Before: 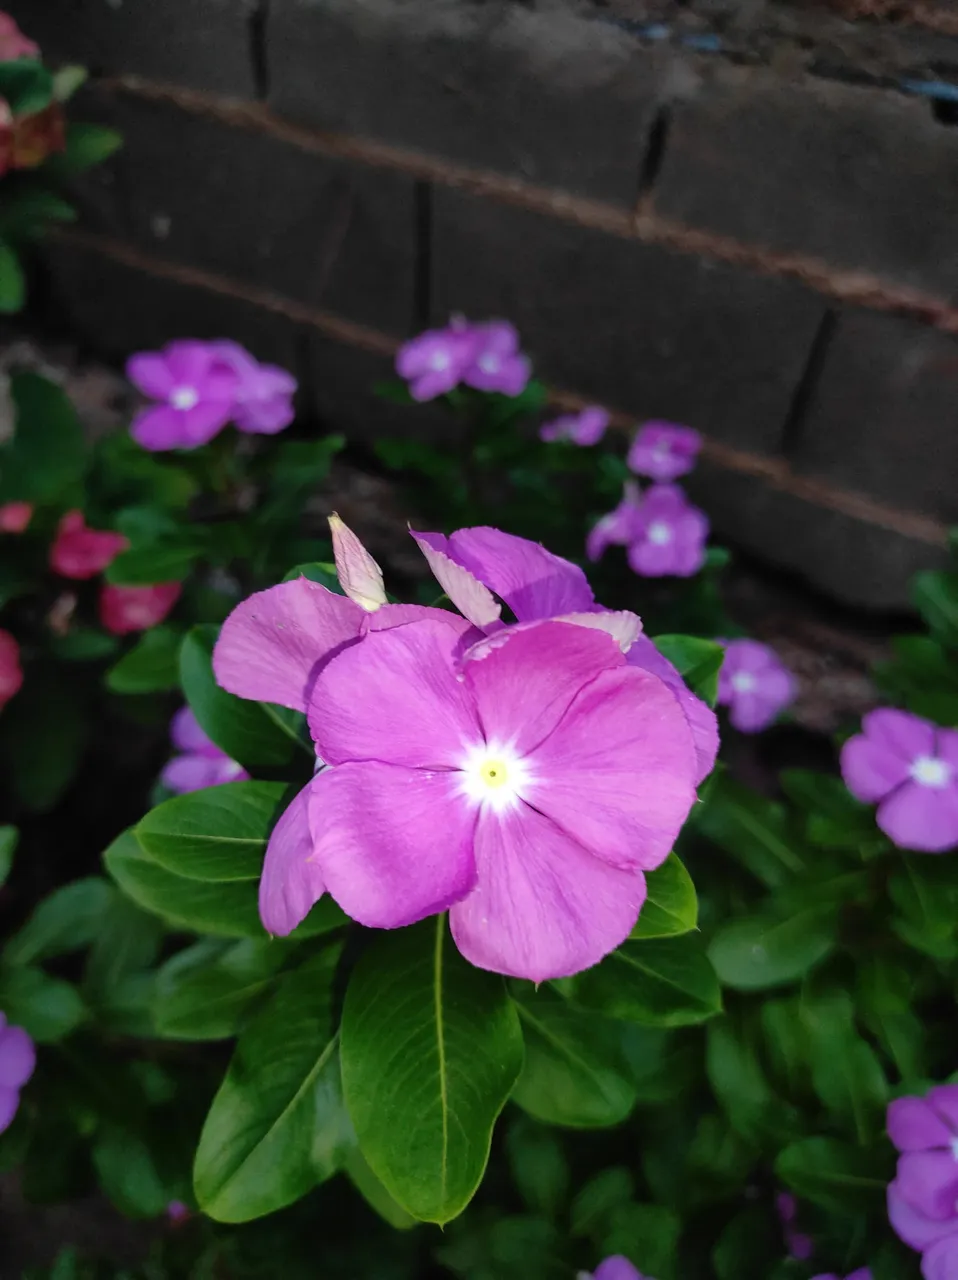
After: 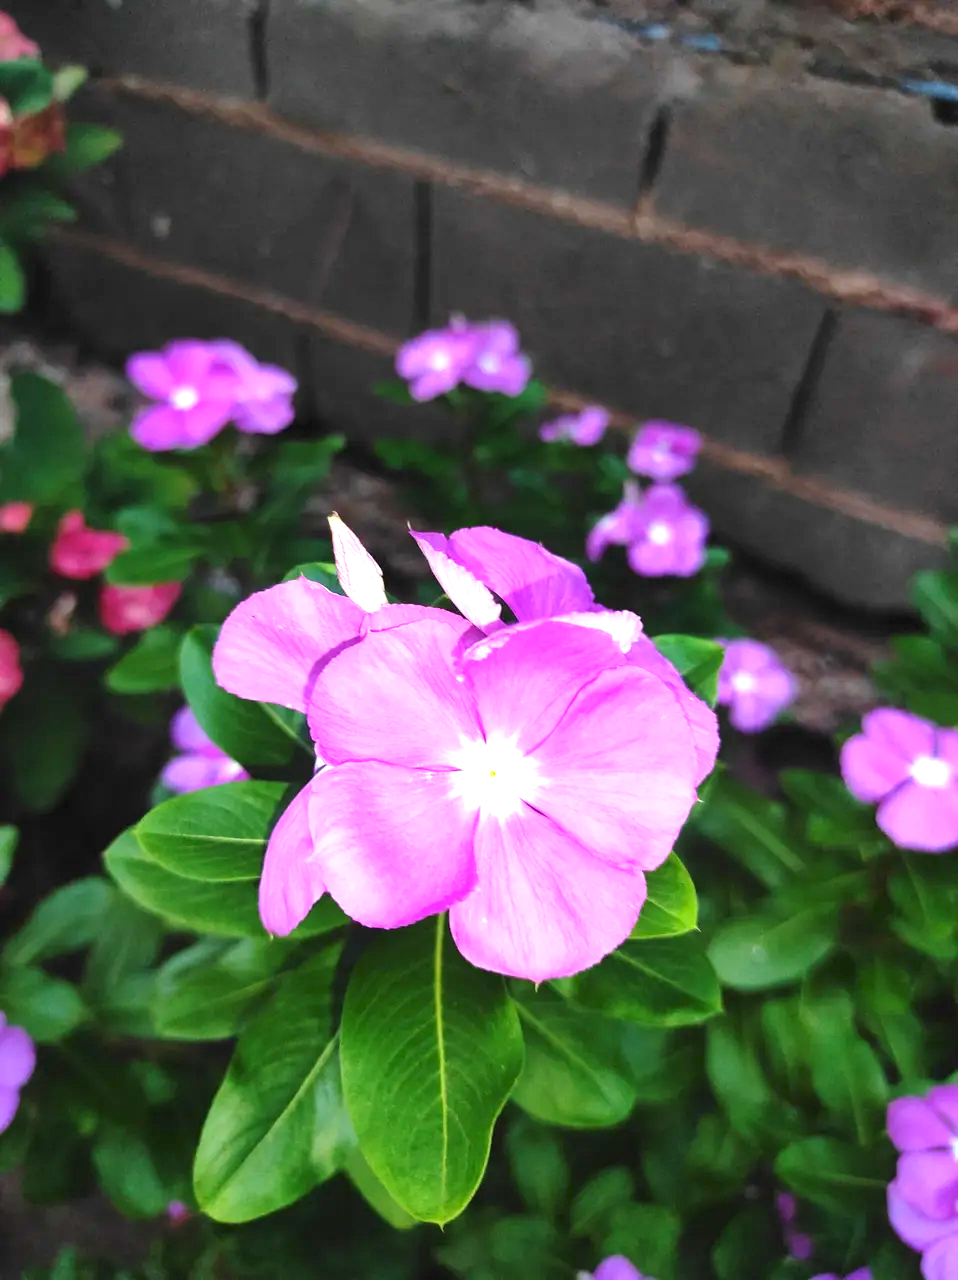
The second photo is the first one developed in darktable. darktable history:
contrast equalizer: y [[0.5, 0.5, 0.468, 0.5, 0.5, 0.5], [0.5 ×6], [0.5 ×6], [0 ×6], [0 ×6]]
exposure: black level correction 0, exposure 1.5 EV, compensate highlight preservation false
